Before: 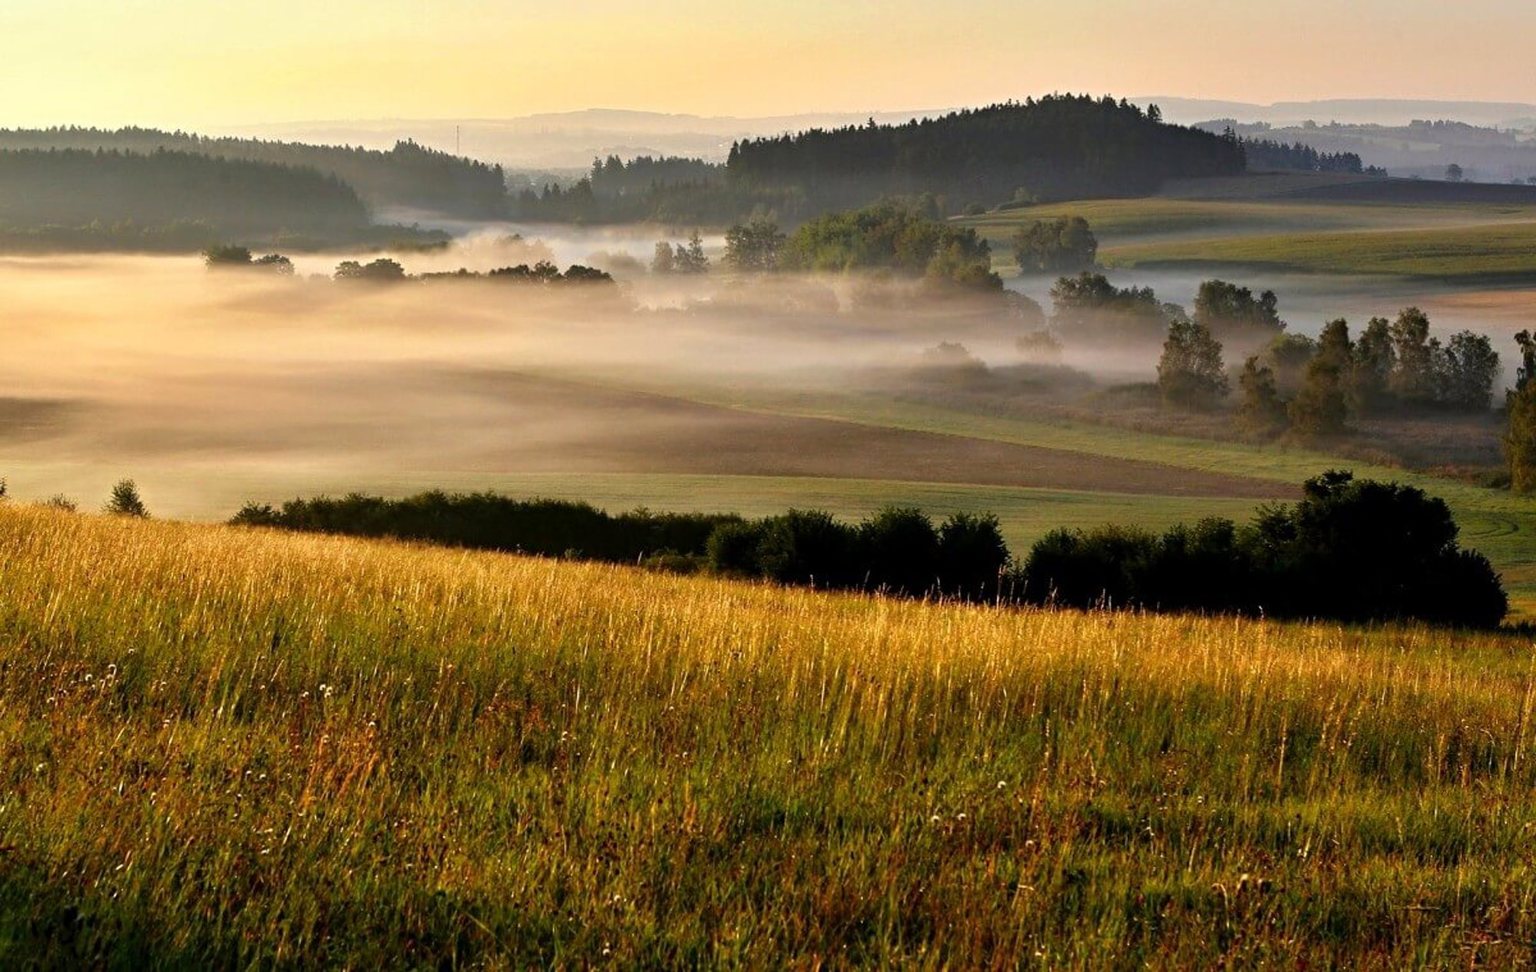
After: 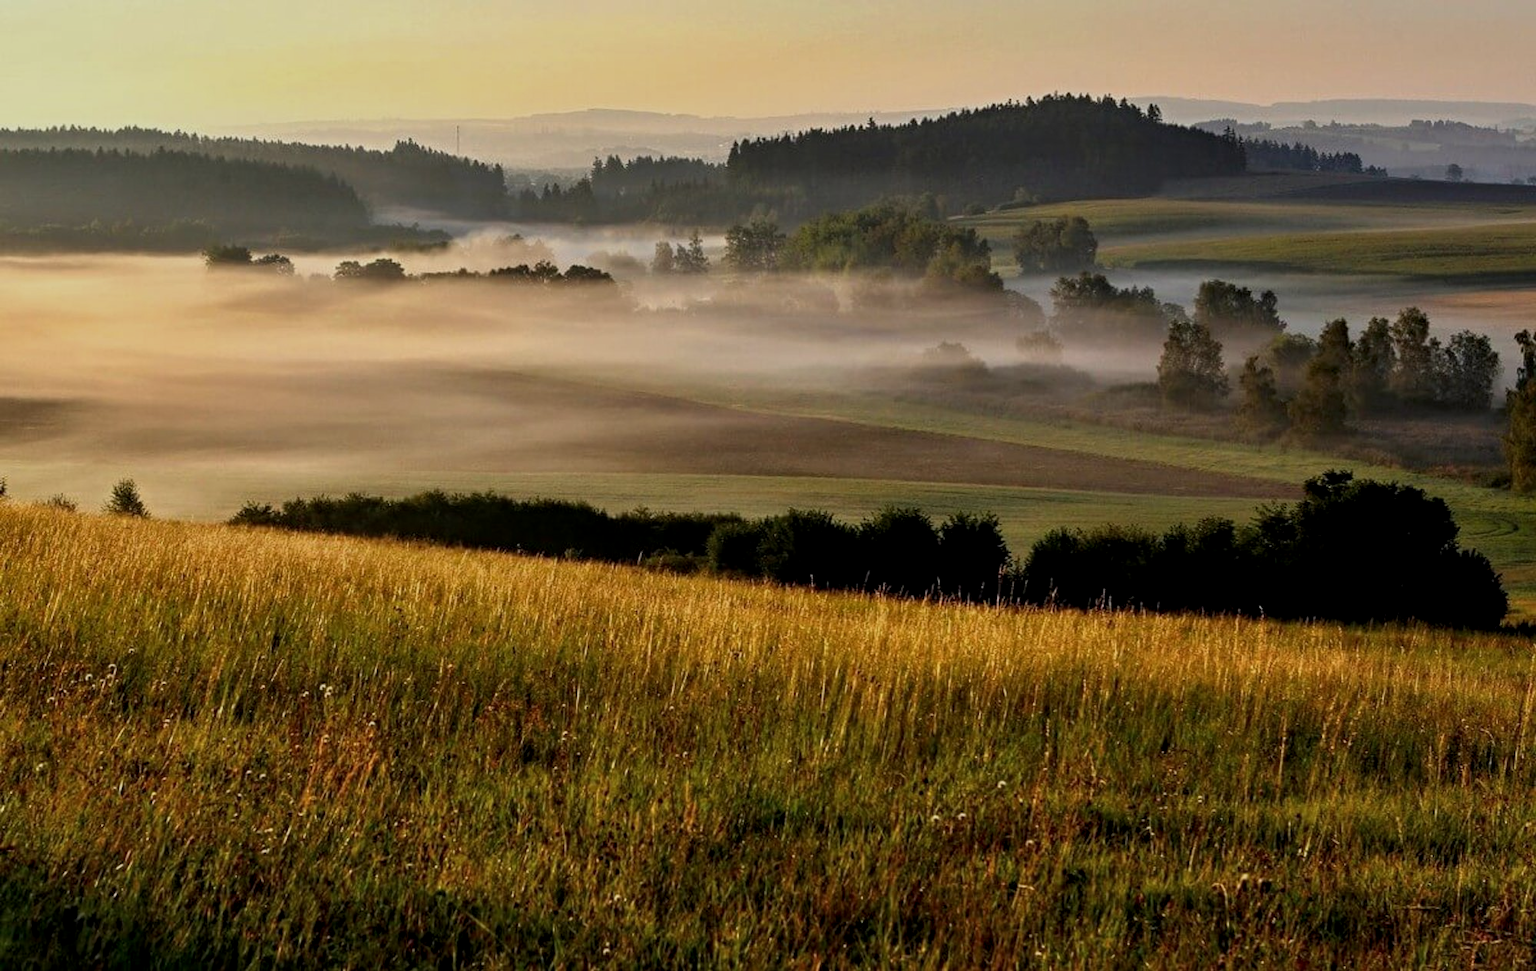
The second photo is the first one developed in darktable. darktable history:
exposure: exposure -0.582 EV, compensate highlight preservation false
local contrast: on, module defaults
